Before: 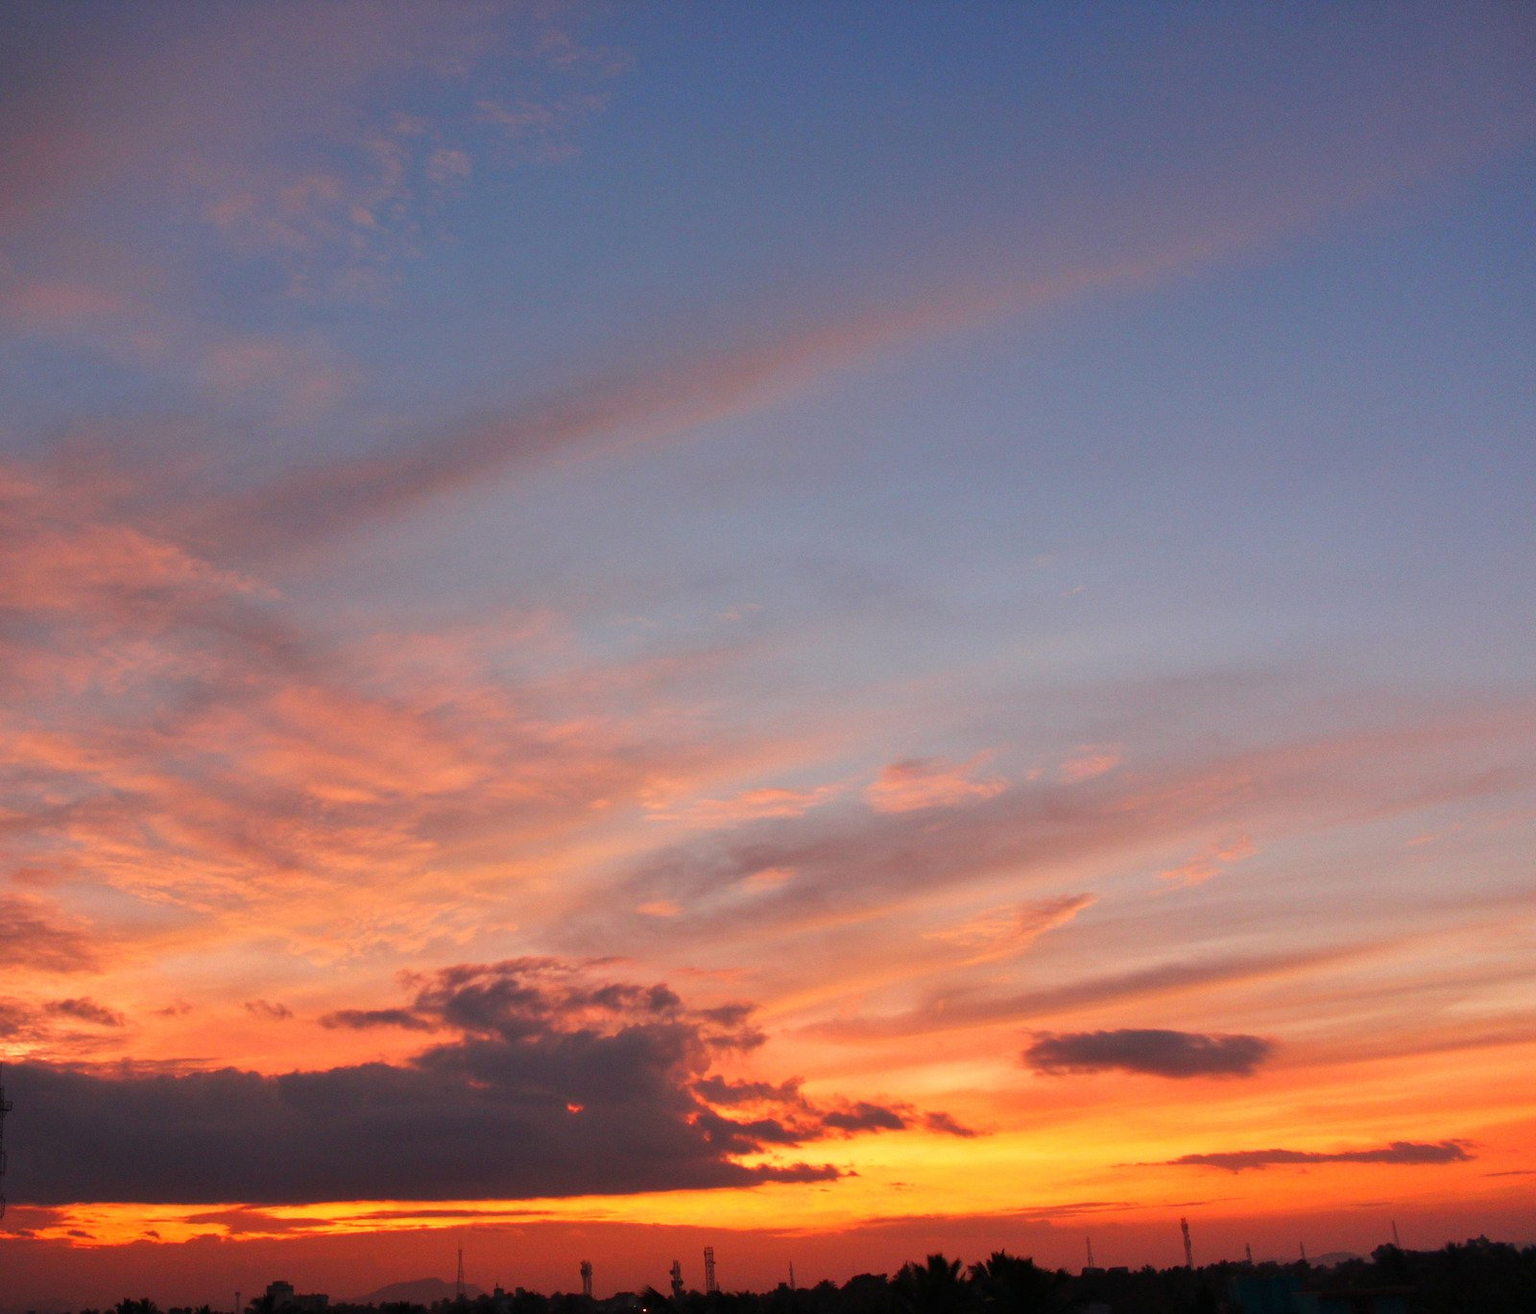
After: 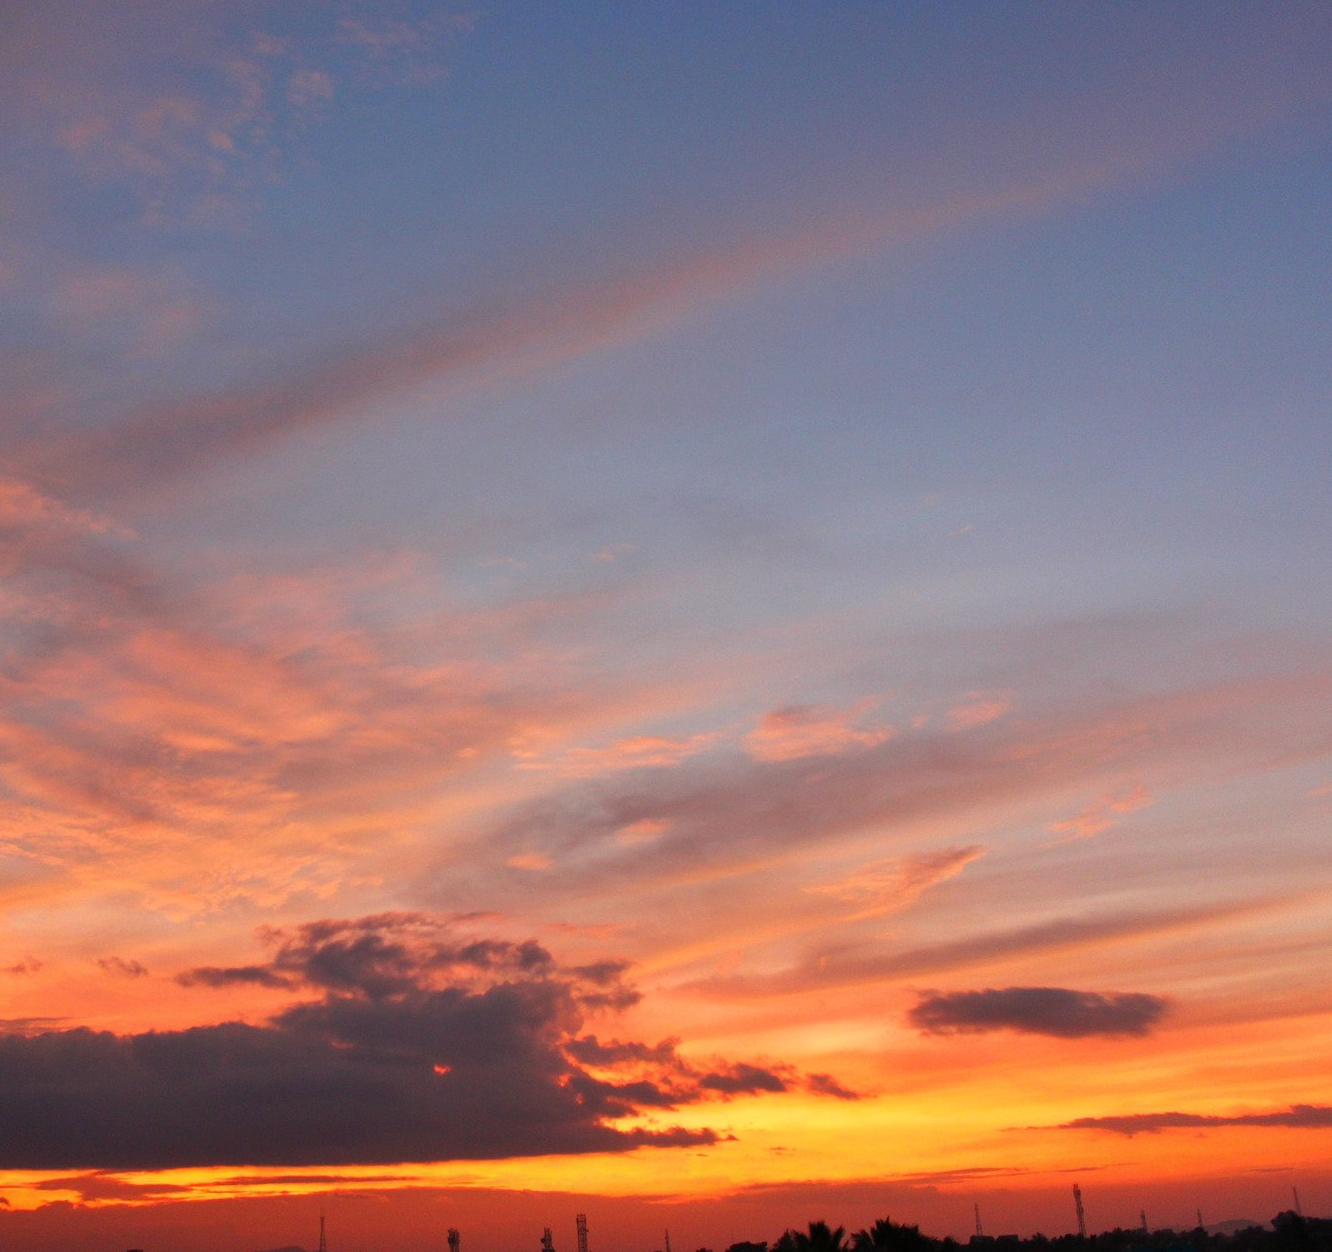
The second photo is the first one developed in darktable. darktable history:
crop: left 9.817%, top 6.254%, right 6.893%, bottom 2.279%
tone equalizer: mask exposure compensation -0.493 EV
